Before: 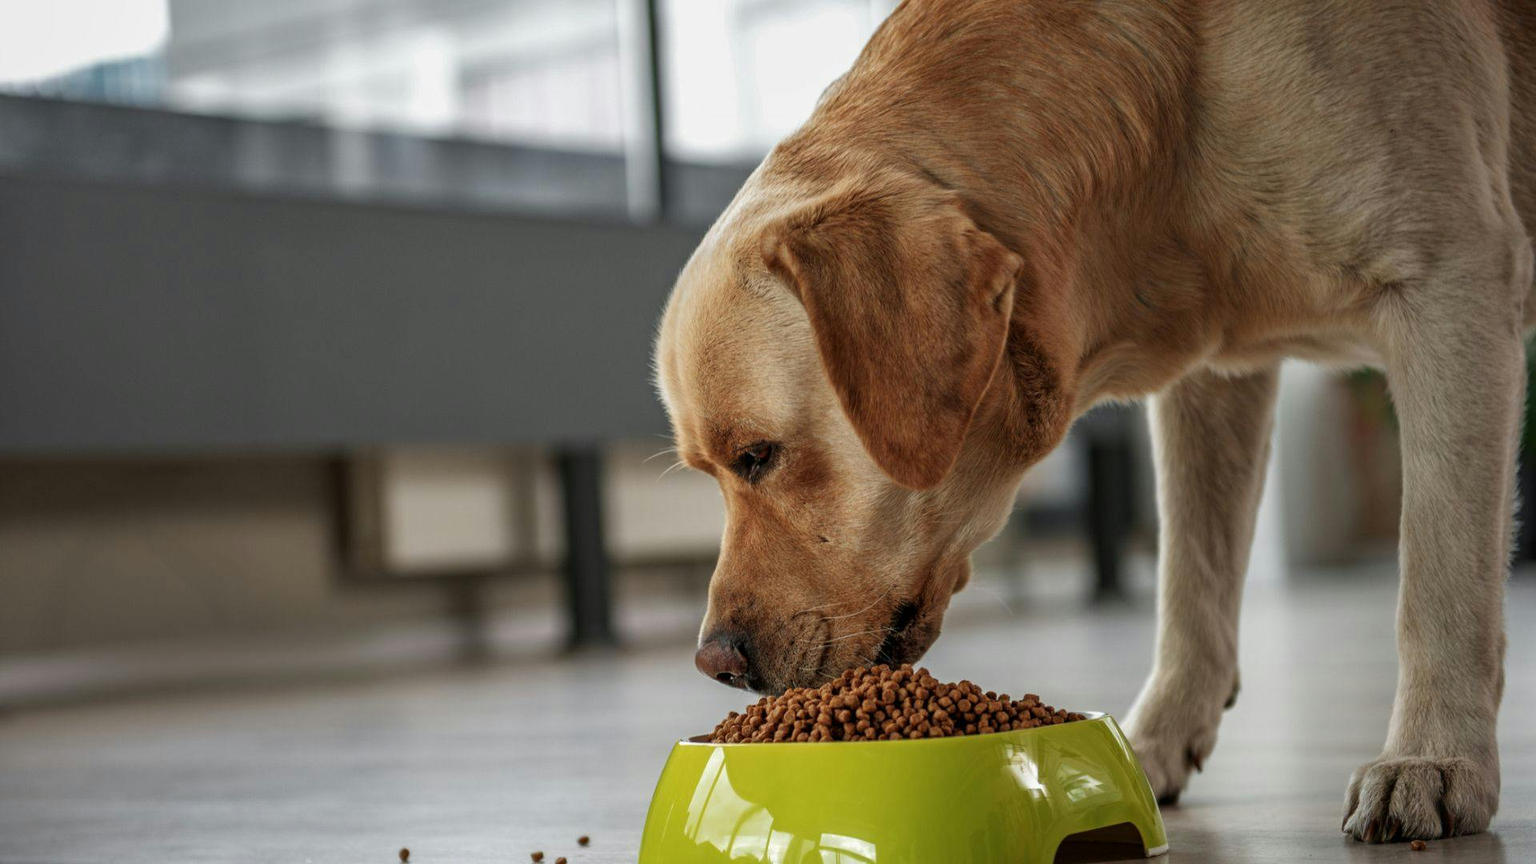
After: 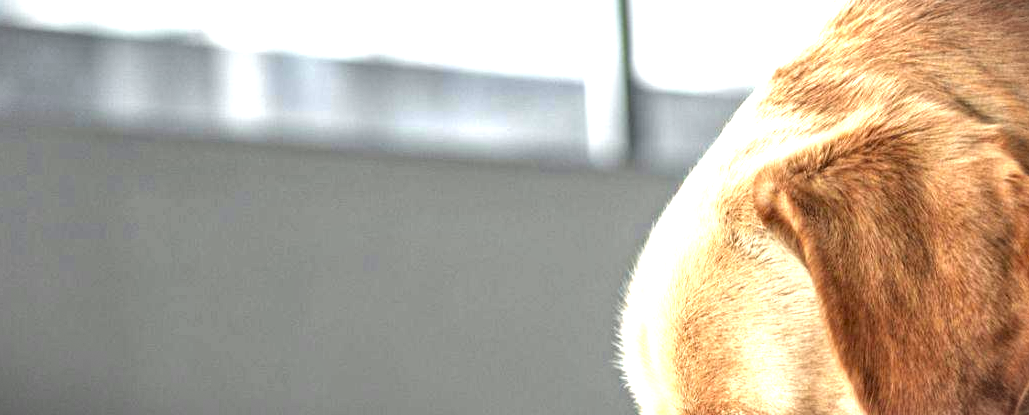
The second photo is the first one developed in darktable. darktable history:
vignetting: fall-off start 101%, fall-off radius 65.24%, automatic ratio true, dithering 8-bit output, unbound false
crop: left 10.28%, top 10.524%, right 36.11%, bottom 50.995%
exposure: black level correction 0, exposure 1.739 EV, compensate exposure bias true, compensate highlight preservation false
local contrast: on, module defaults
